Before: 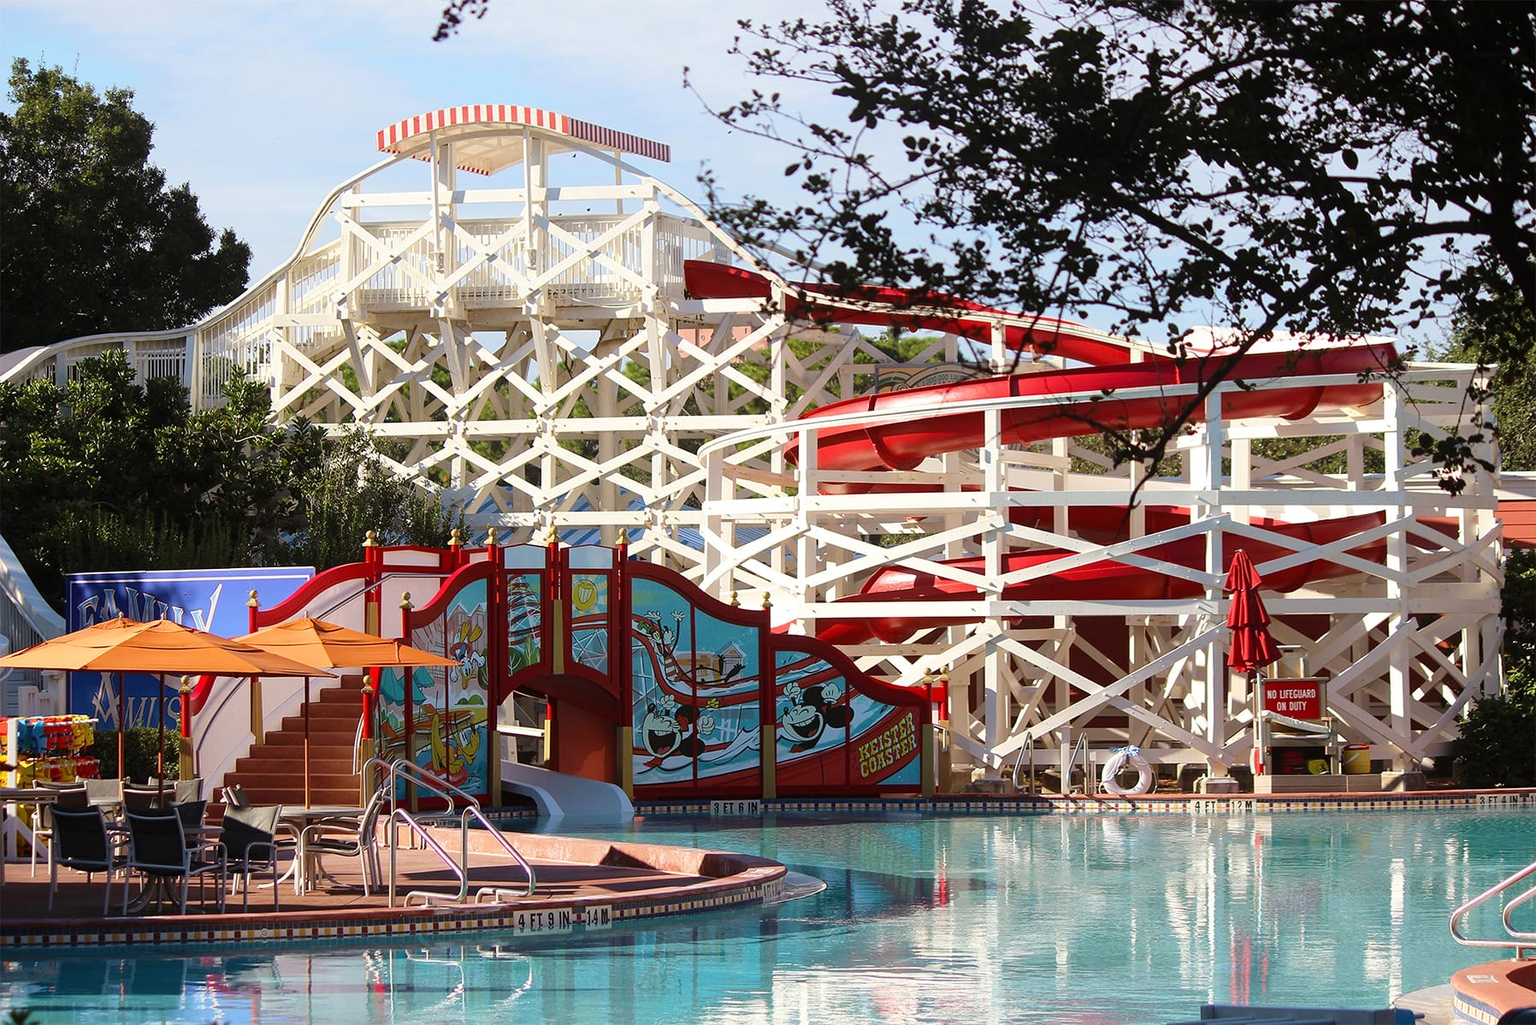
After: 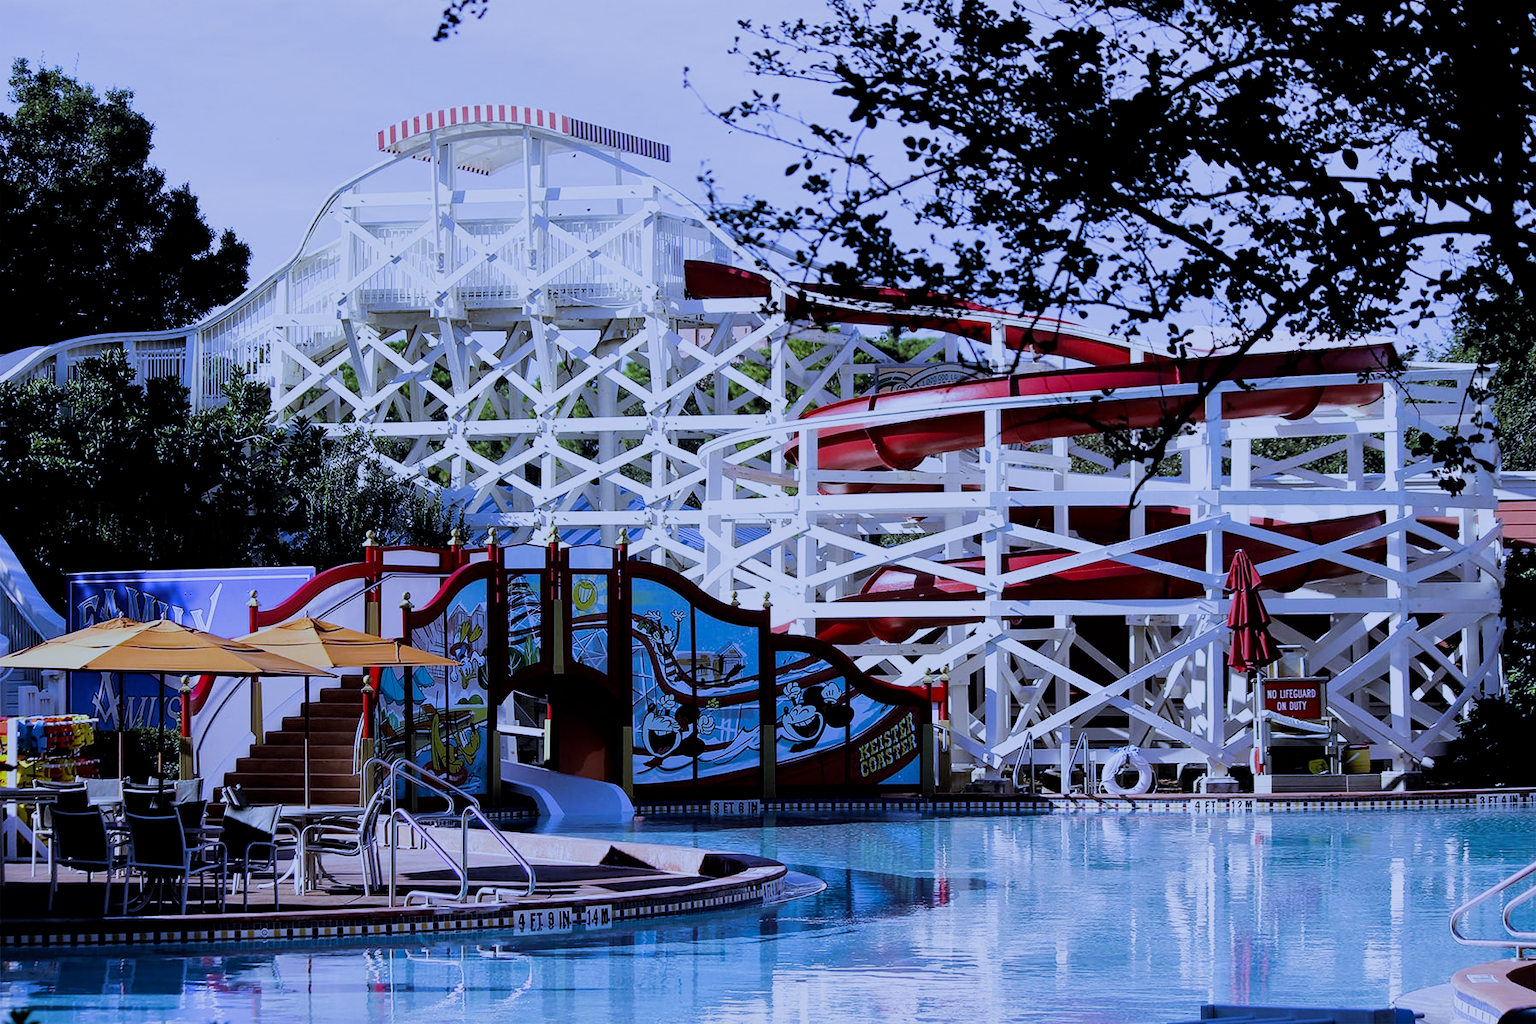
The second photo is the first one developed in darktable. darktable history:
shadows and highlights: radius 121.13, shadows 21.4, white point adjustment -9.72, highlights -14.39, soften with gaussian
local contrast: mode bilateral grid, contrast 20, coarseness 50, detail 120%, midtone range 0.2
filmic rgb: black relative exposure -5 EV, hardness 2.88, contrast 1.4, highlights saturation mix -30%
white balance: red 0.766, blue 1.537
